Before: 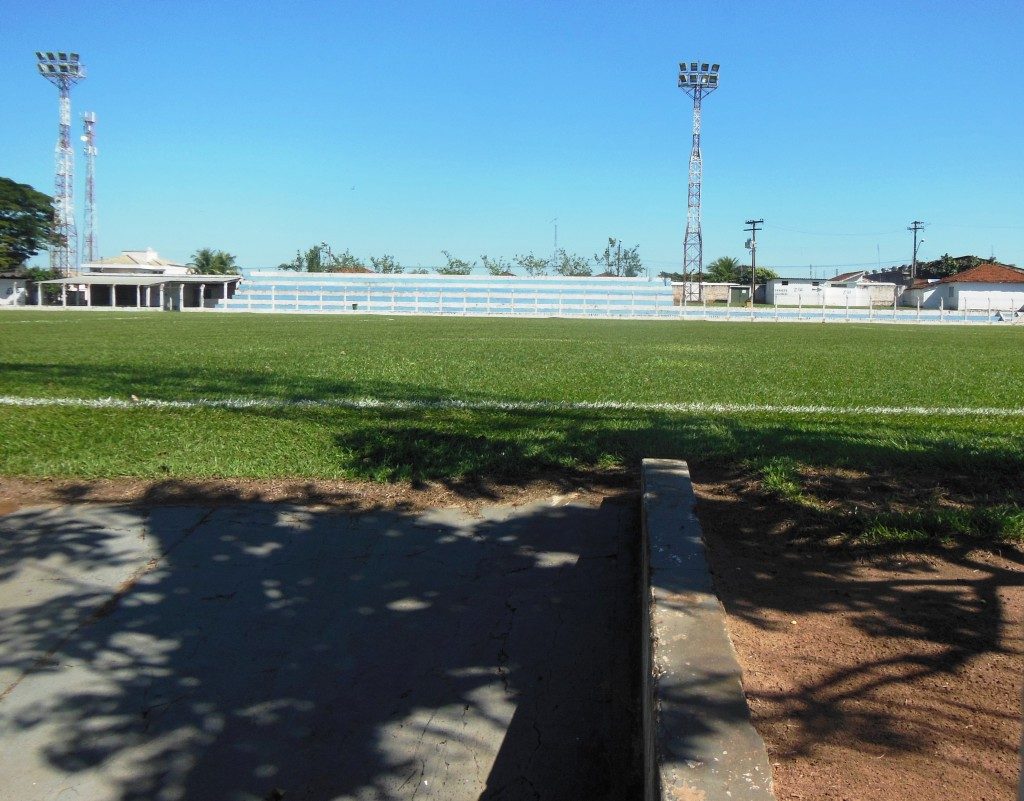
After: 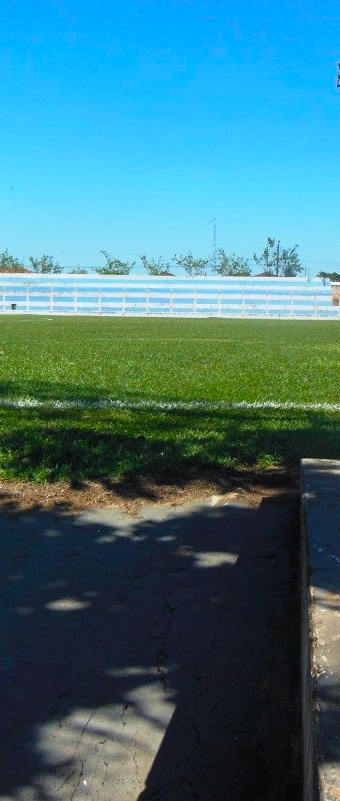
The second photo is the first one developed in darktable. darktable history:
crop: left 33.36%, right 33.36%
color calibration: x 0.355, y 0.367, temperature 4700.38 K
color balance rgb: perceptual saturation grading › global saturation 20%, global vibrance 20%
